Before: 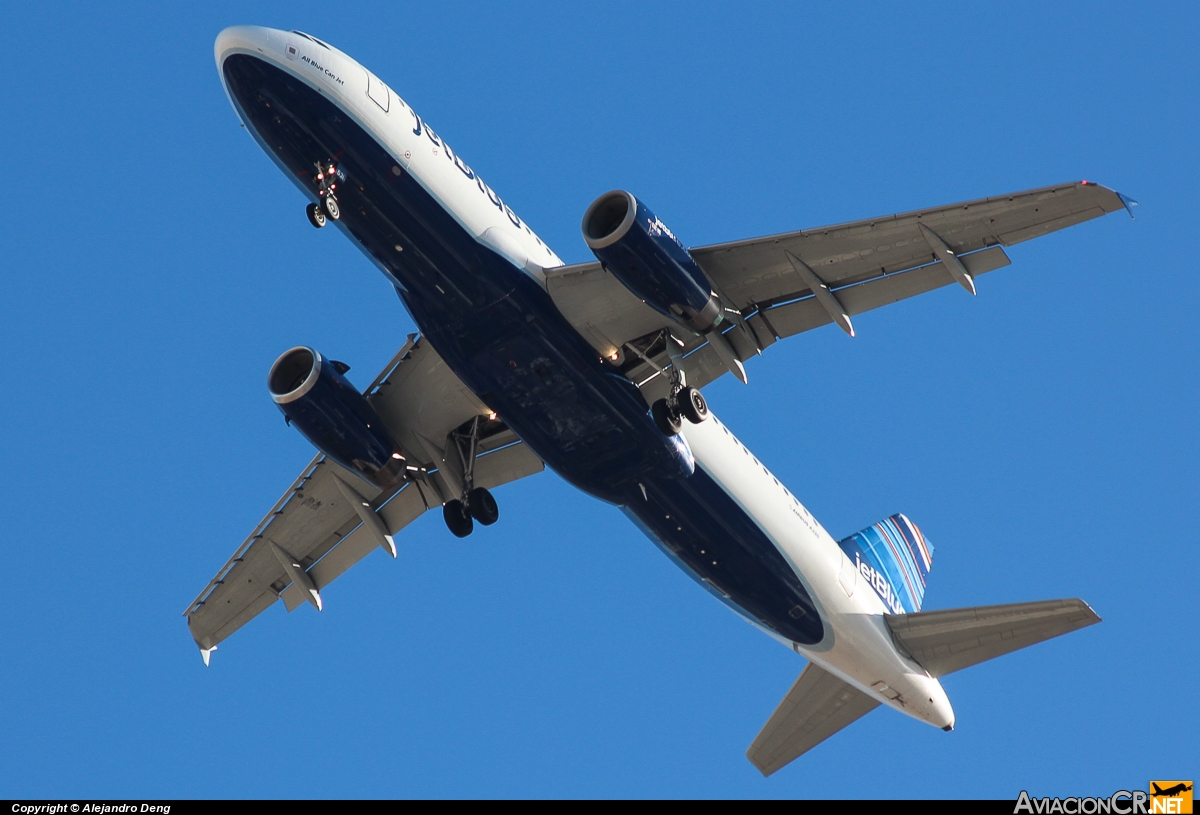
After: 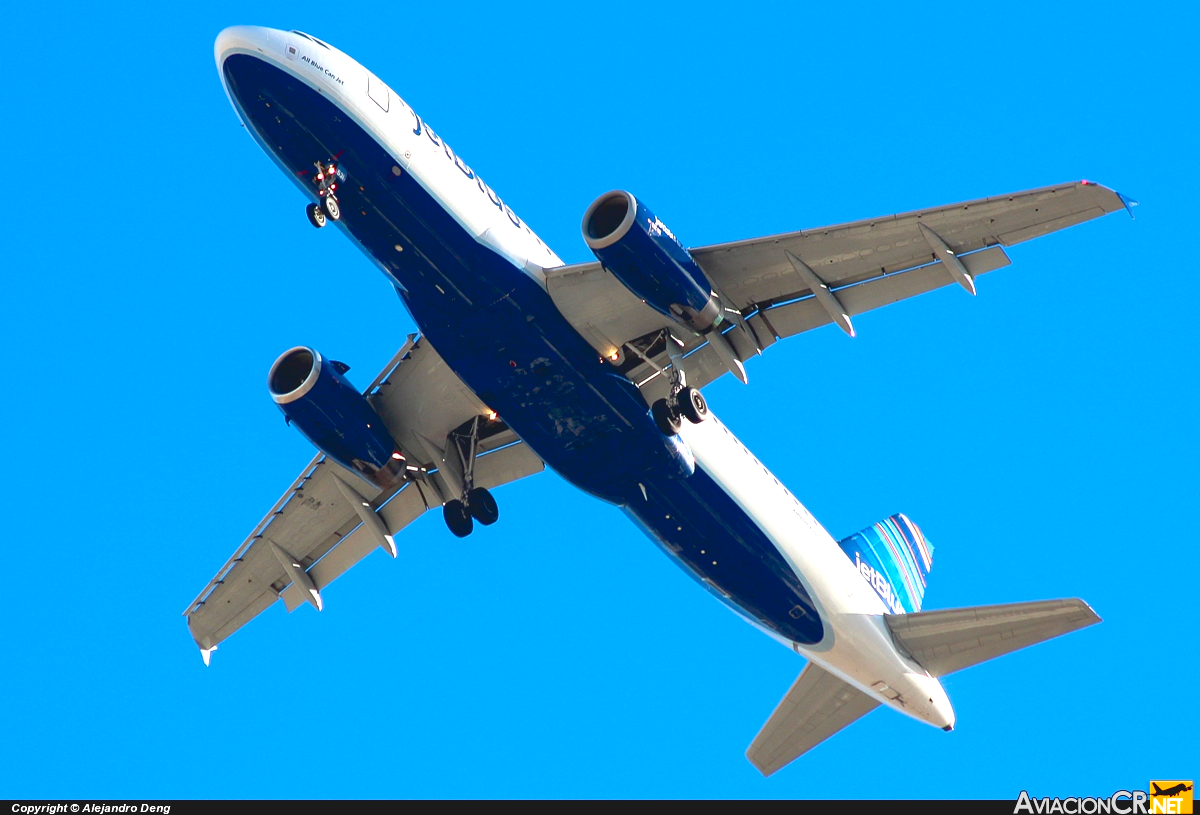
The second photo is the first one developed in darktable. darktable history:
exposure: black level correction 0.011, exposure 1.087 EV, compensate exposure bias true, compensate highlight preservation false
contrast brightness saturation: contrast -0.194, saturation 0.19
